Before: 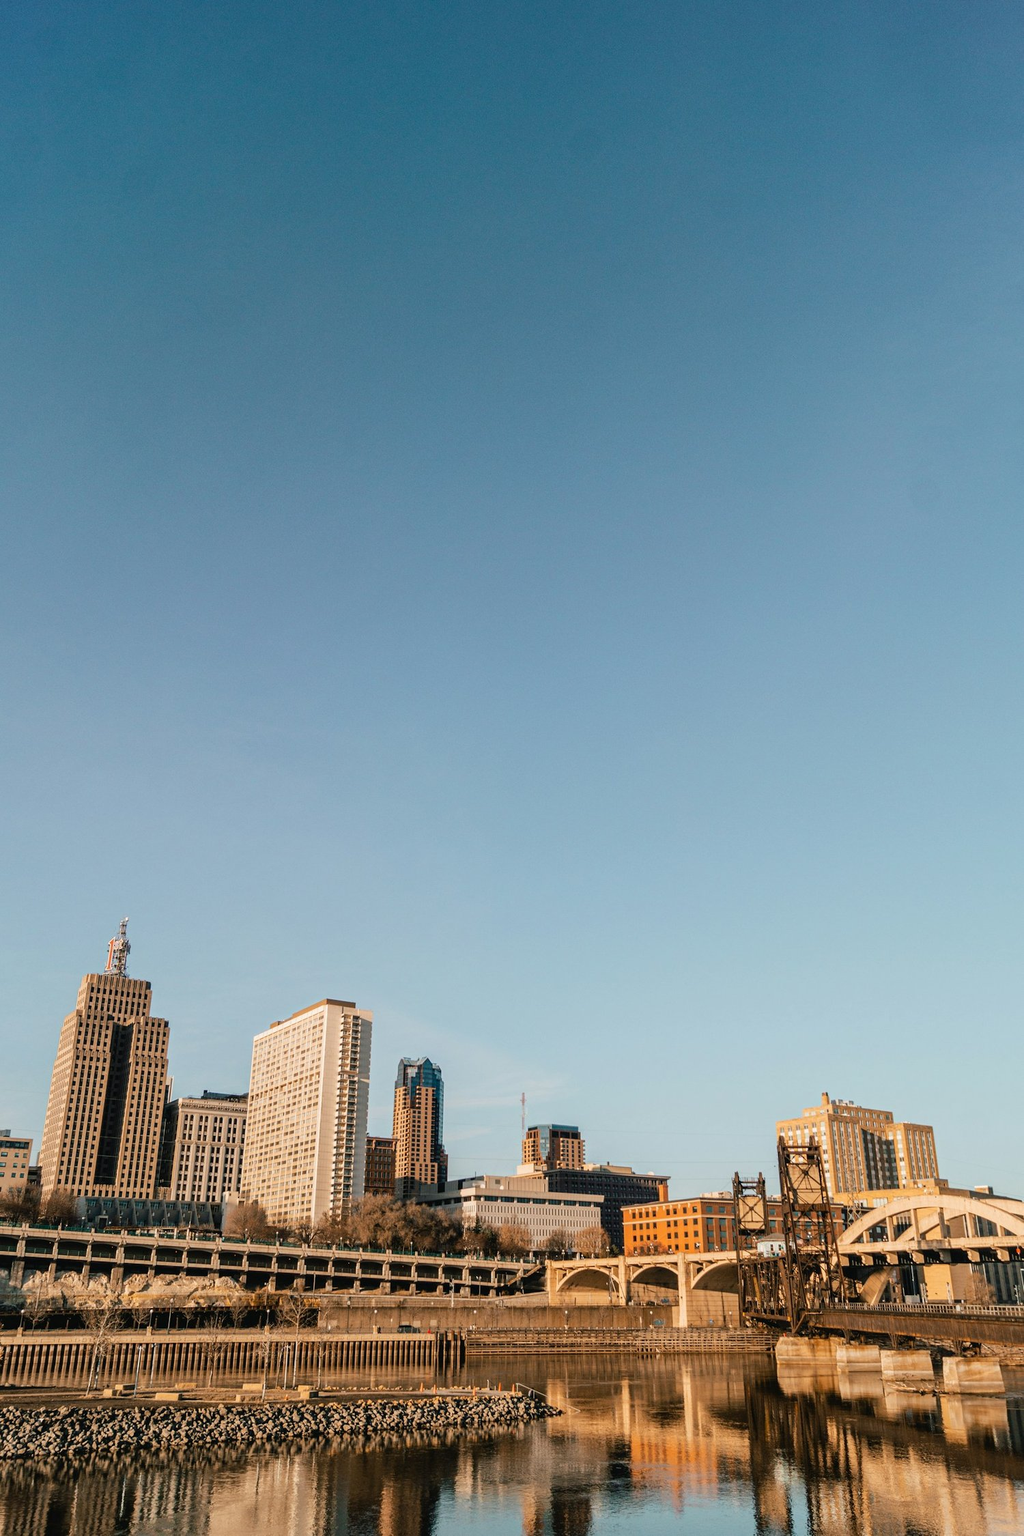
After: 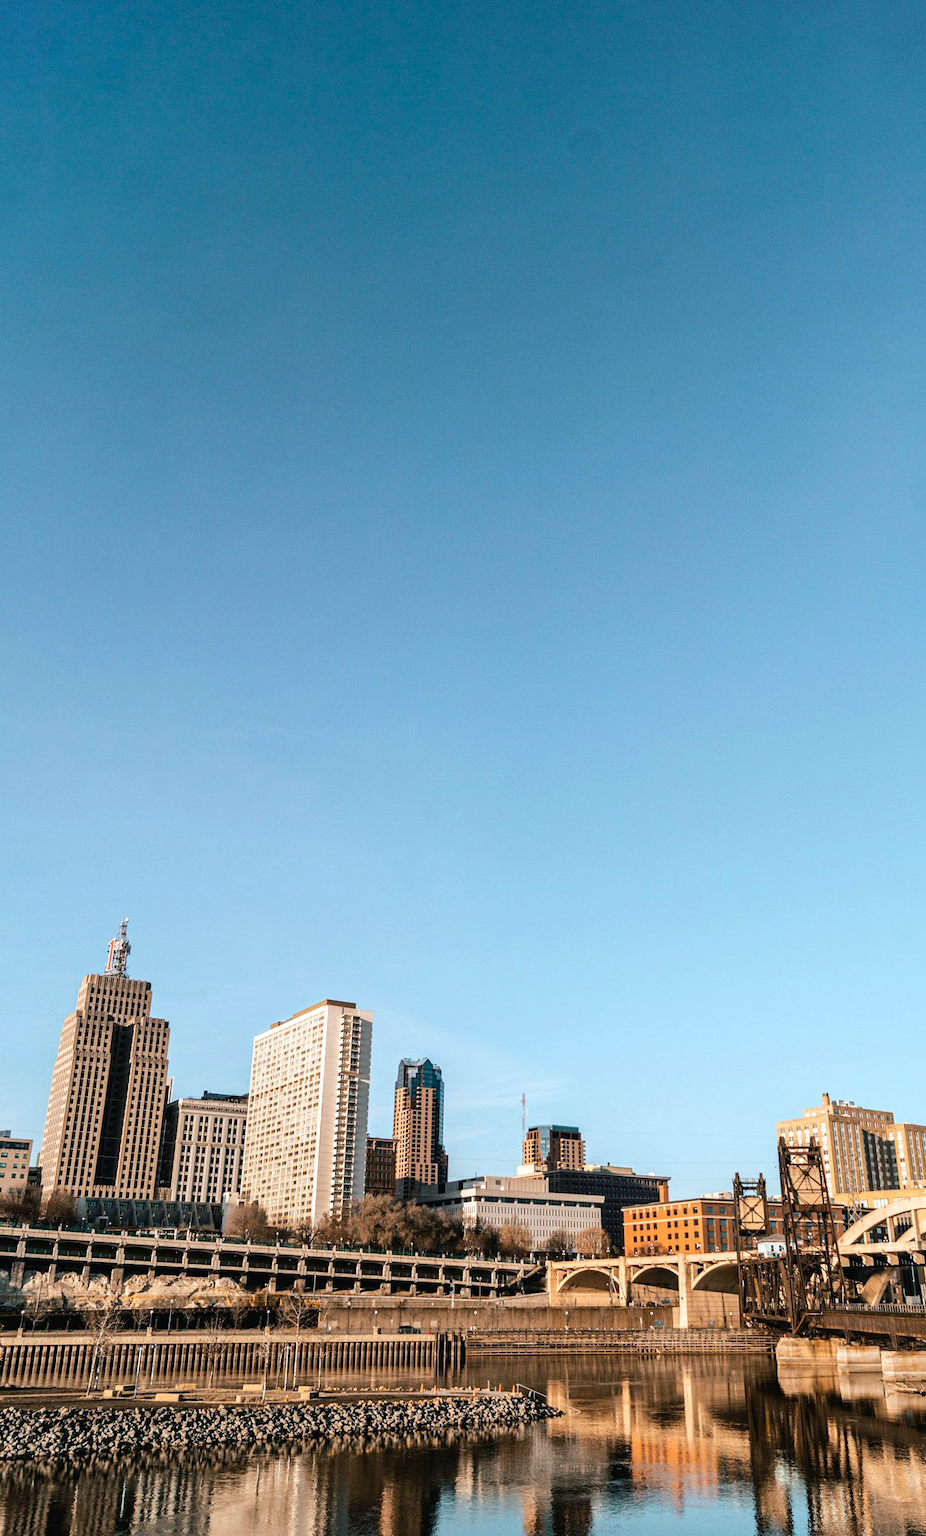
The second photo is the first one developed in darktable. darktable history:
tone equalizer: -8 EV -0.417 EV, -7 EV -0.389 EV, -6 EV -0.333 EV, -5 EV -0.222 EV, -3 EV 0.222 EV, -2 EV 0.333 EV, -1 EV 0.389 EV, +0 EV 0.417 EV, edges refinement/feathering 500, mask exposure compensation -1.57 EV, preserve details no
crop: right 9.509%, bottom 0.031%
color correction: highlights a* -4.18, highlights b* -10.81
